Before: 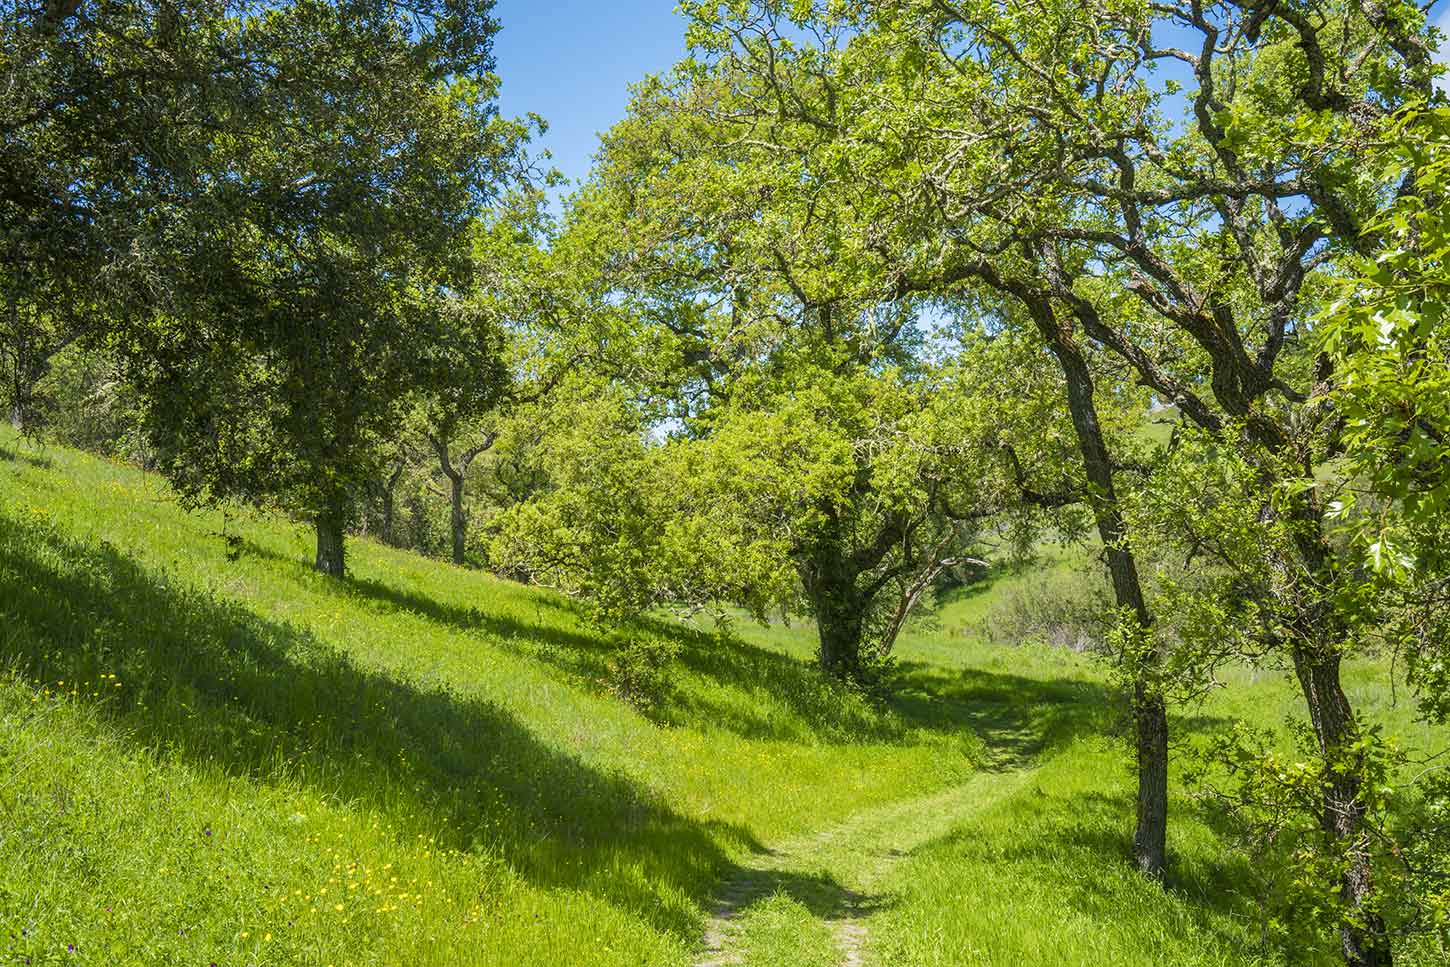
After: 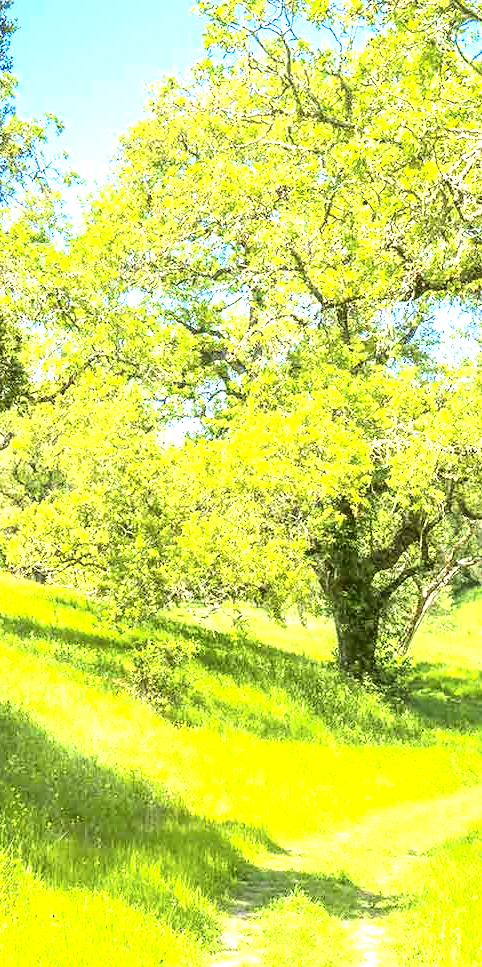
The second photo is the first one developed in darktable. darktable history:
crop: left 33.36%, right 33.36%
tone curve: curves: ch0 [(0, 0.021) (0.049, 0.044) (0.158, 0.113) (0.351, 0.331) (0.485, 0.505) (0.656, 0.696) (0.868, 0.887) (1, 0.969)]; ch1 [(0, 0) (0.322, 0.328) (0.434, 0.438) (0.473, 0.477) (0.502, 0.503) (0.522, 0.526) (0.564, 0.591) (0.602, 0.632) (0.677, 0.701) (0.859, 0.885) (1, 1)]; ch2 [(0, 0) (0.33, 0.301) (0.452, 0.434) (0.502, 0.505) (0.535, 0.554) (0.565, 0.598) (0.618, 0.629) (1, 1)], color space Lab, independent channels, preserve colors none
tone equalizer: on, module defaults
exposure: exposure 2.003 EV, compensate highlight preservation false
